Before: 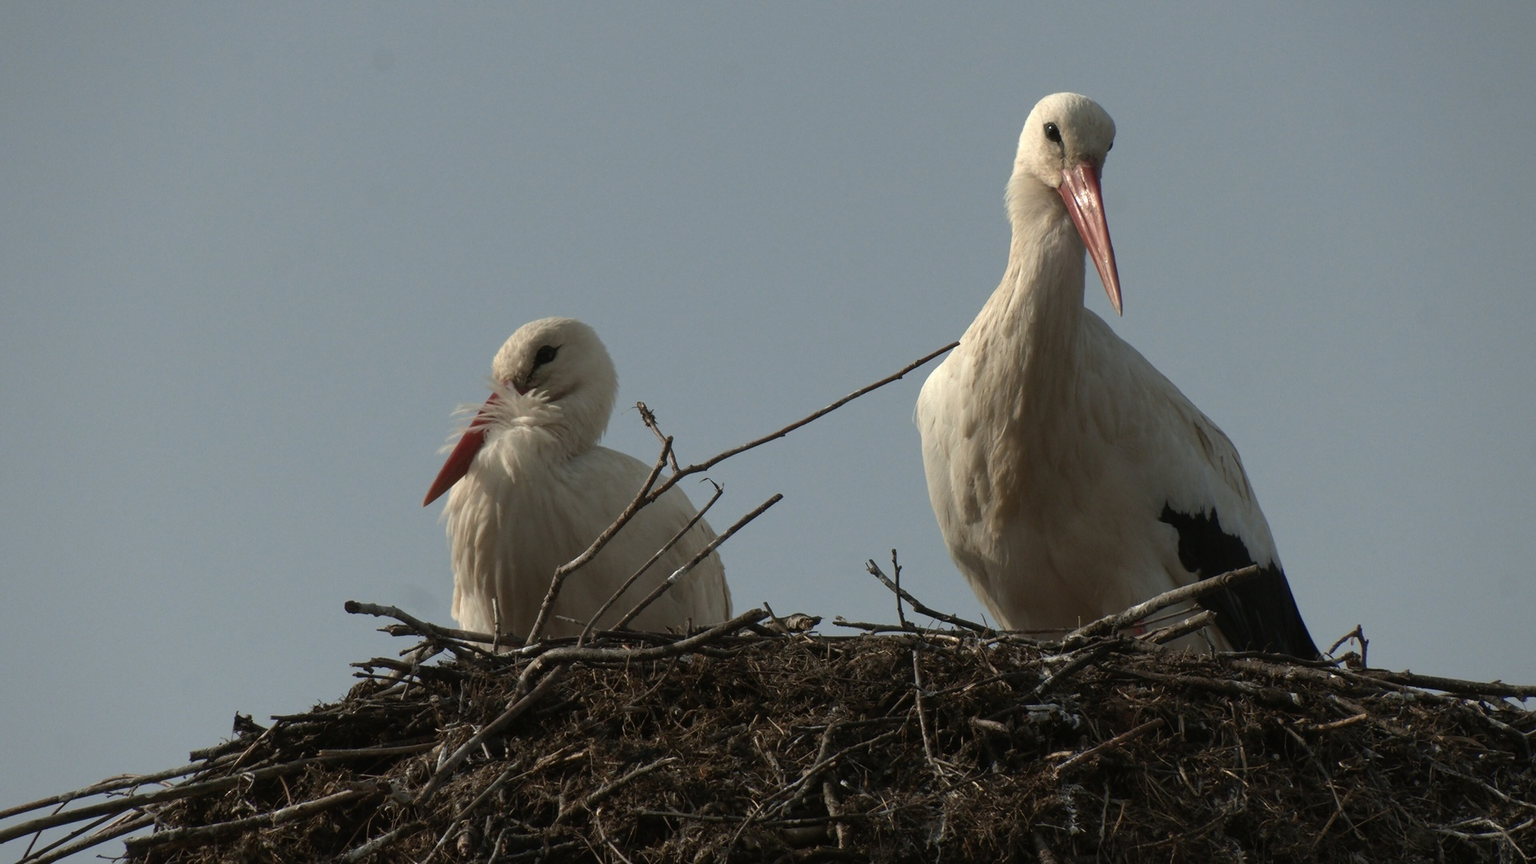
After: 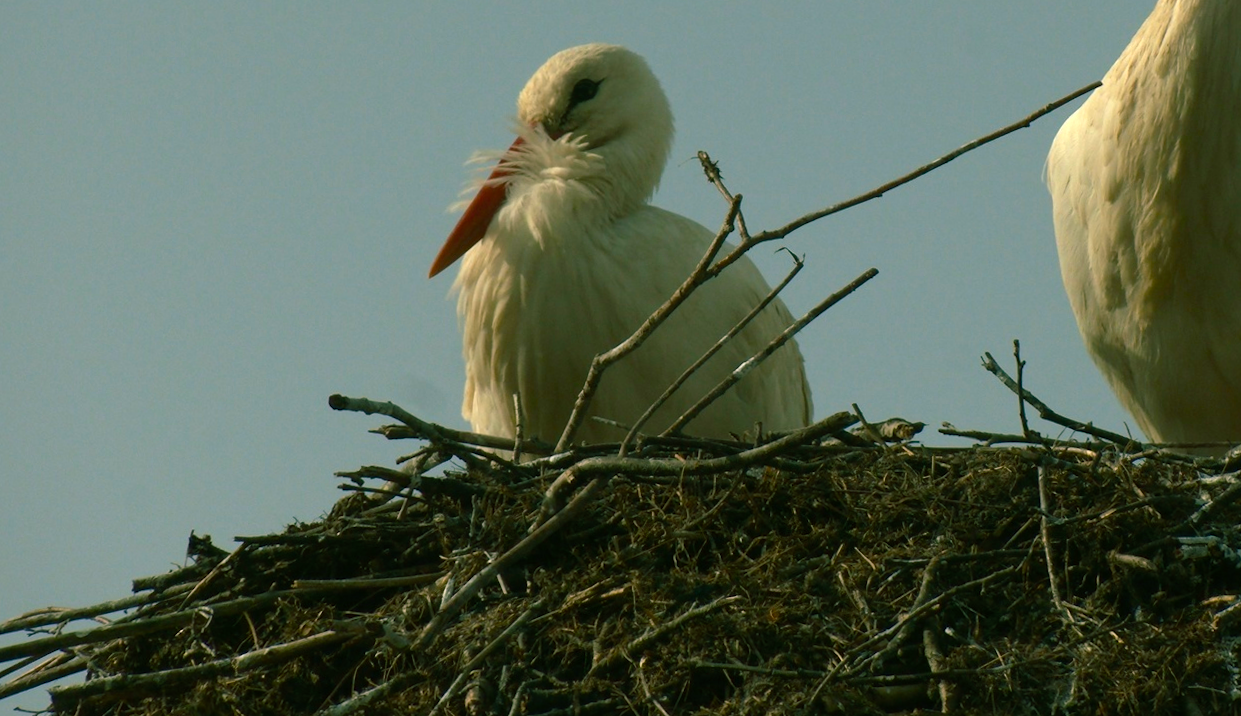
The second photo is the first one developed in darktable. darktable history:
crop and rotate: angle -0.835°, left 4.046%, top 31.907%, right 29.646%
color balance rgb: shadows lift › chroma 11.951%, shadows lift › hue 130.46°, highlights gain › luminance 5.859%, highlights gain › chroma 2.535%, highlights gain › hue 89.51°, linear chroma grading › global chroma 24.865%, perceptual saturation grading › global saturation 31.316%
